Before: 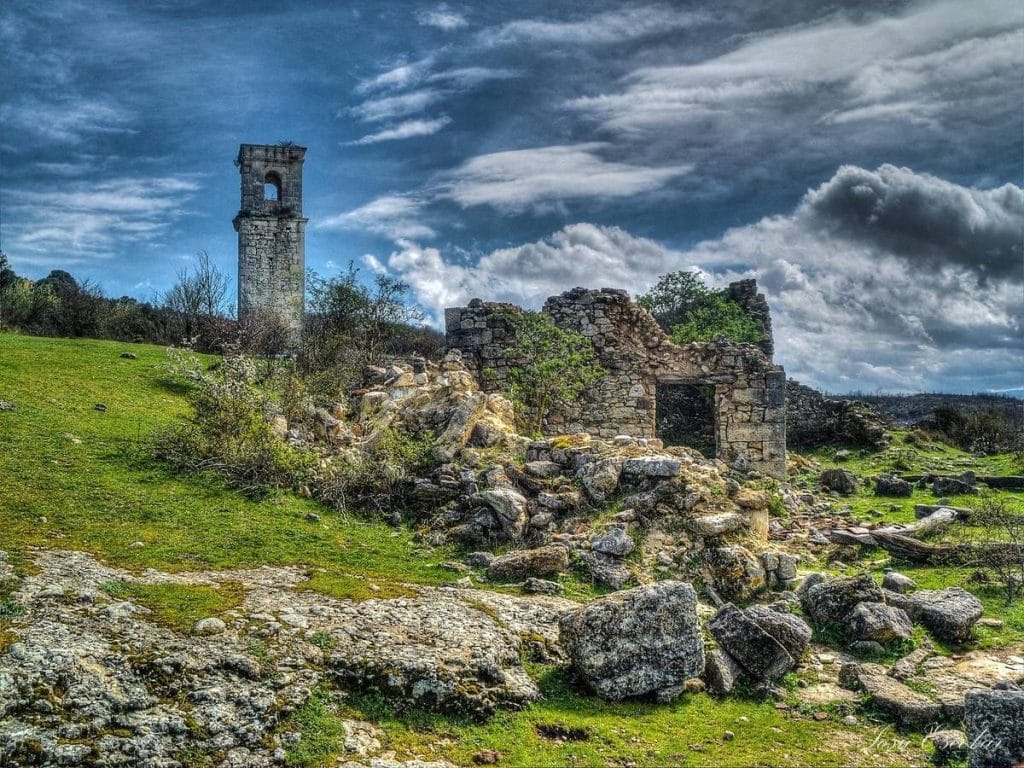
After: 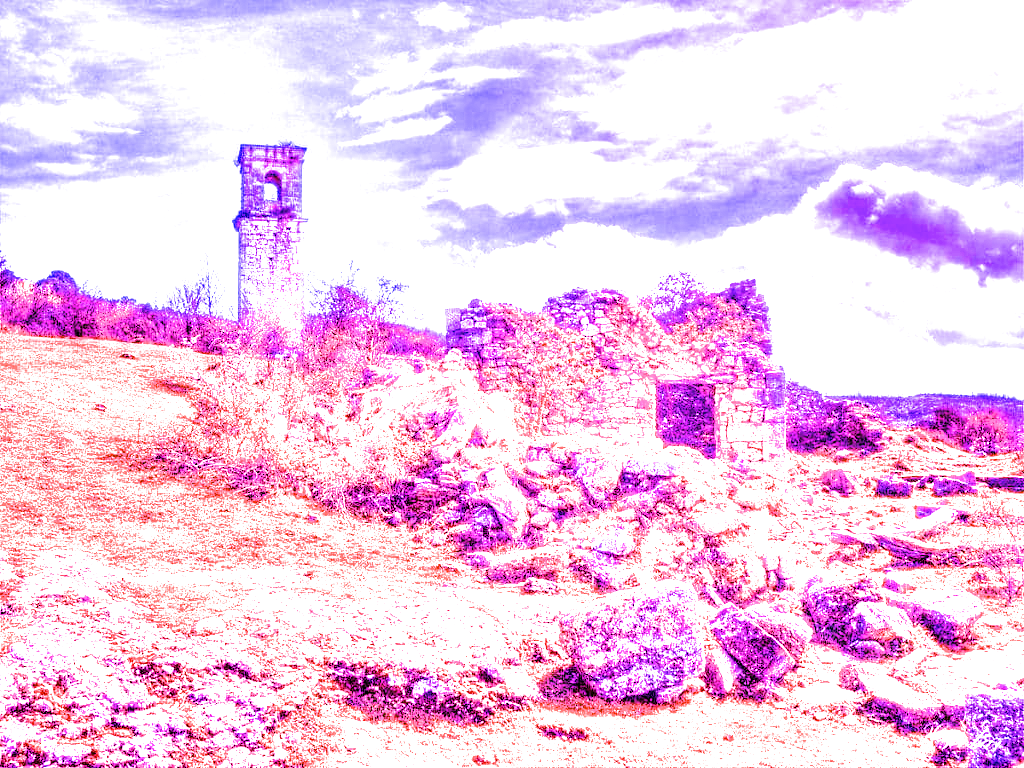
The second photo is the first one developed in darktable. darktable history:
filmic rgb: black relative exposure -7.65 EV, white relative exposure 4.56 EV, hardness 3.61, color science v6 (2022)
white balance: red 8, blue 8
